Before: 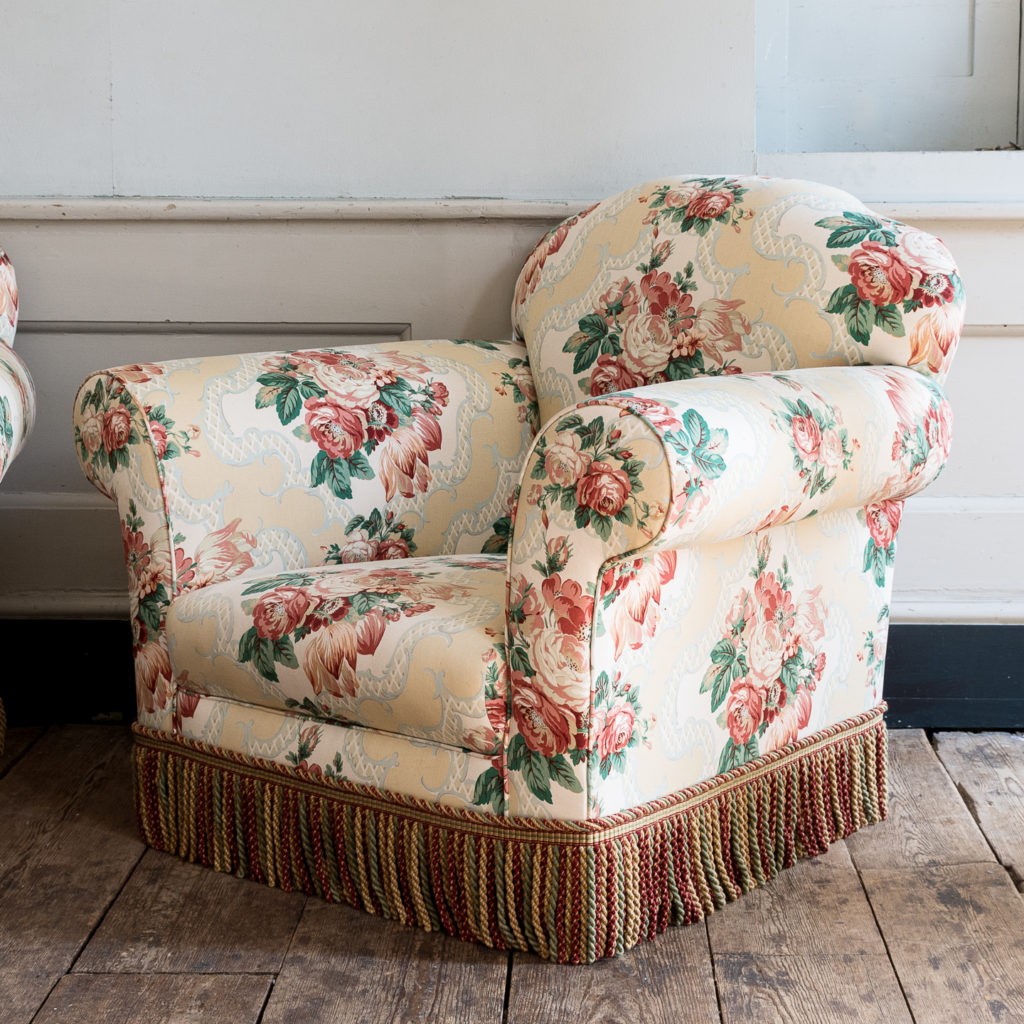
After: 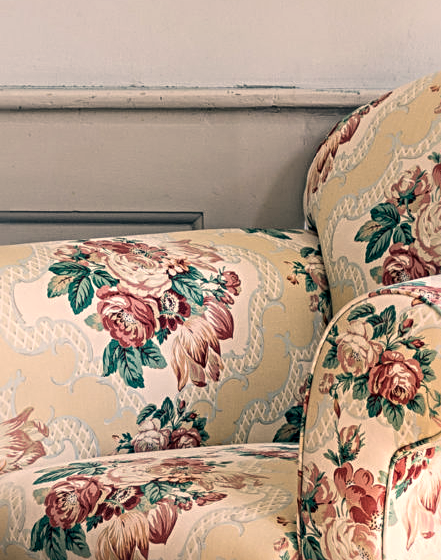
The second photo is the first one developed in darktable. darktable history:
sharpen: radius 3.967
crop: left 20.341%, top 10.85%, right 35.874%, bottom 34.269%
local contrast: detail 130%
color correction: highlights a* 10.27, highlights b* 14.59, shadows a* -9.81, shadows b* -15.01
